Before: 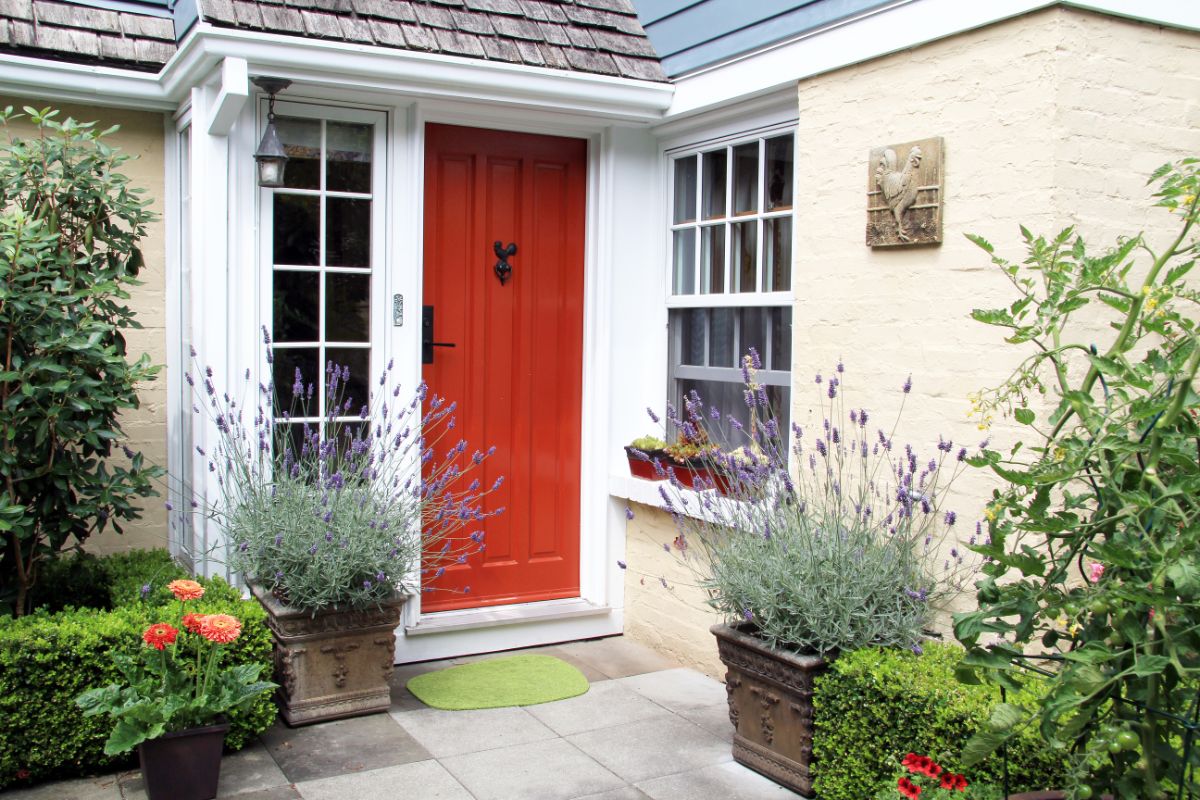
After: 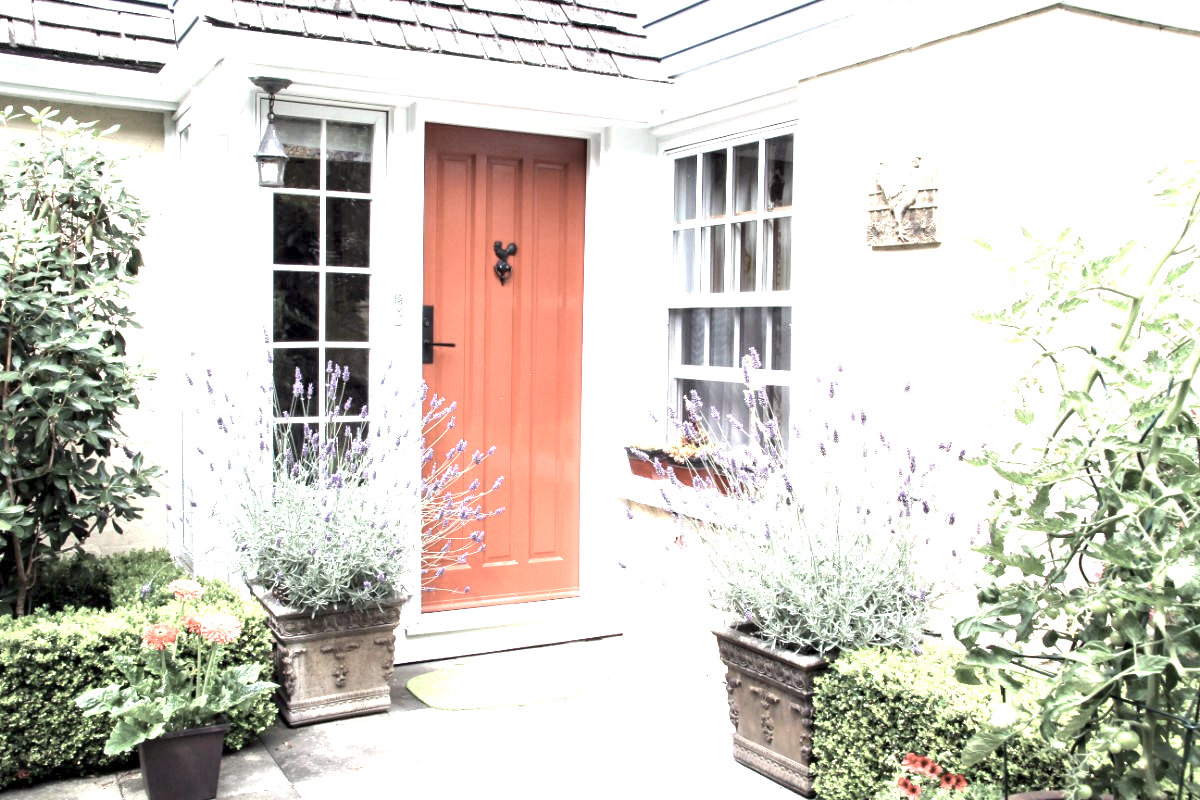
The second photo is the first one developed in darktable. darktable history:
exposure: exposure 1.991 EV, compensate highlight preservation false
color correction: highlights b* 0.038, saturation 0.47
contrast equalizer: y [[0.509, 0.517, 0.523, 0.523, 0.517, 0.509], [0.5 ×6], [0.5 ×6], [0 ×6], [0 ×6]]
